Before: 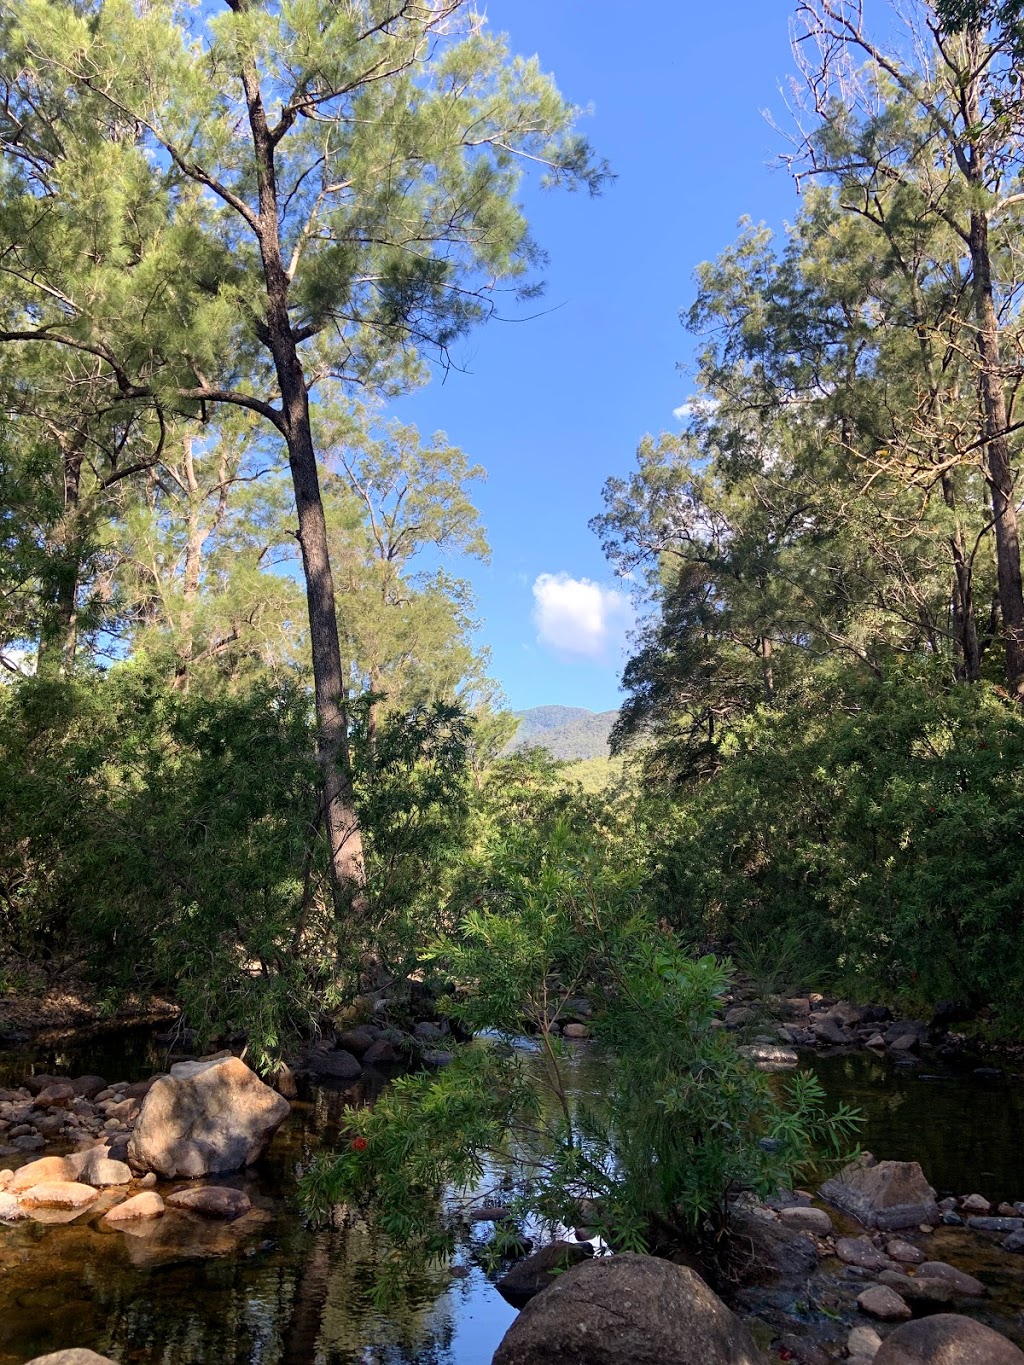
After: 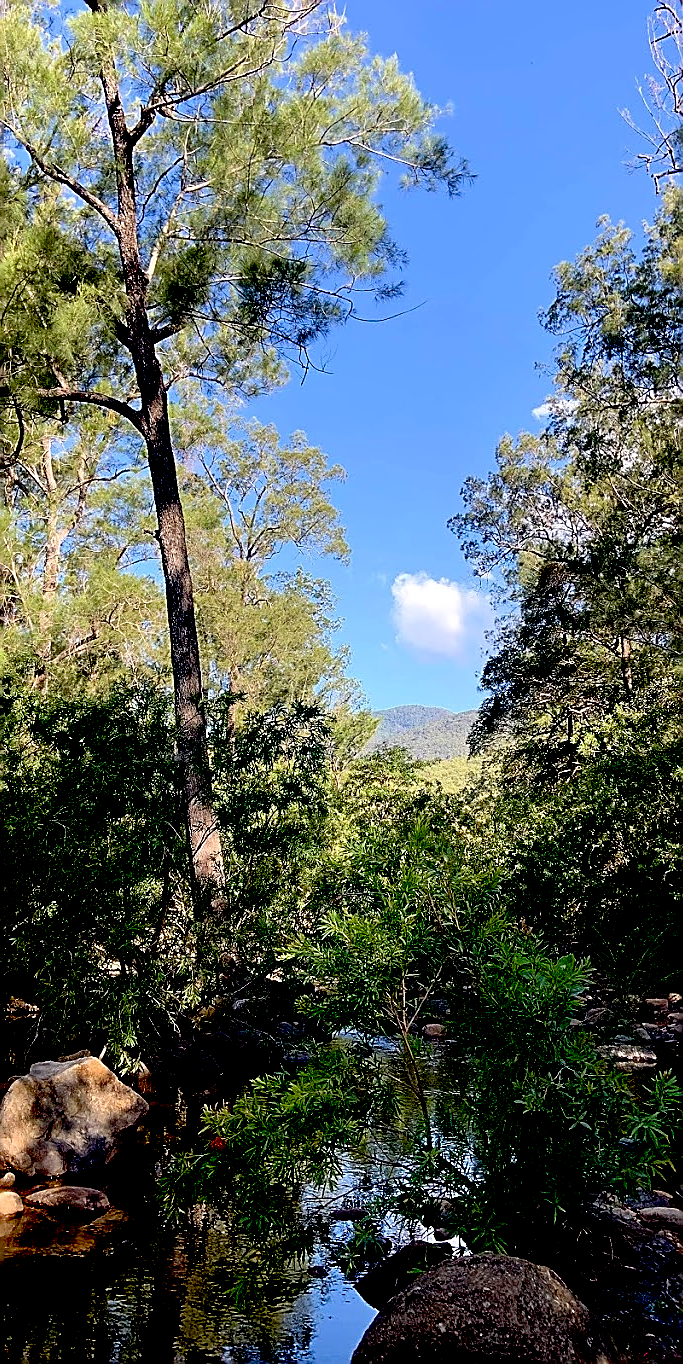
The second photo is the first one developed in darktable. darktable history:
sharpen: radius 1.361, amount 1.267, threshold 0.624
crop and rotate: left 13.795%, right 19.49%
exposure: black level correction 0.048, exposure 0.013 EV, compensate highlight preservation false
